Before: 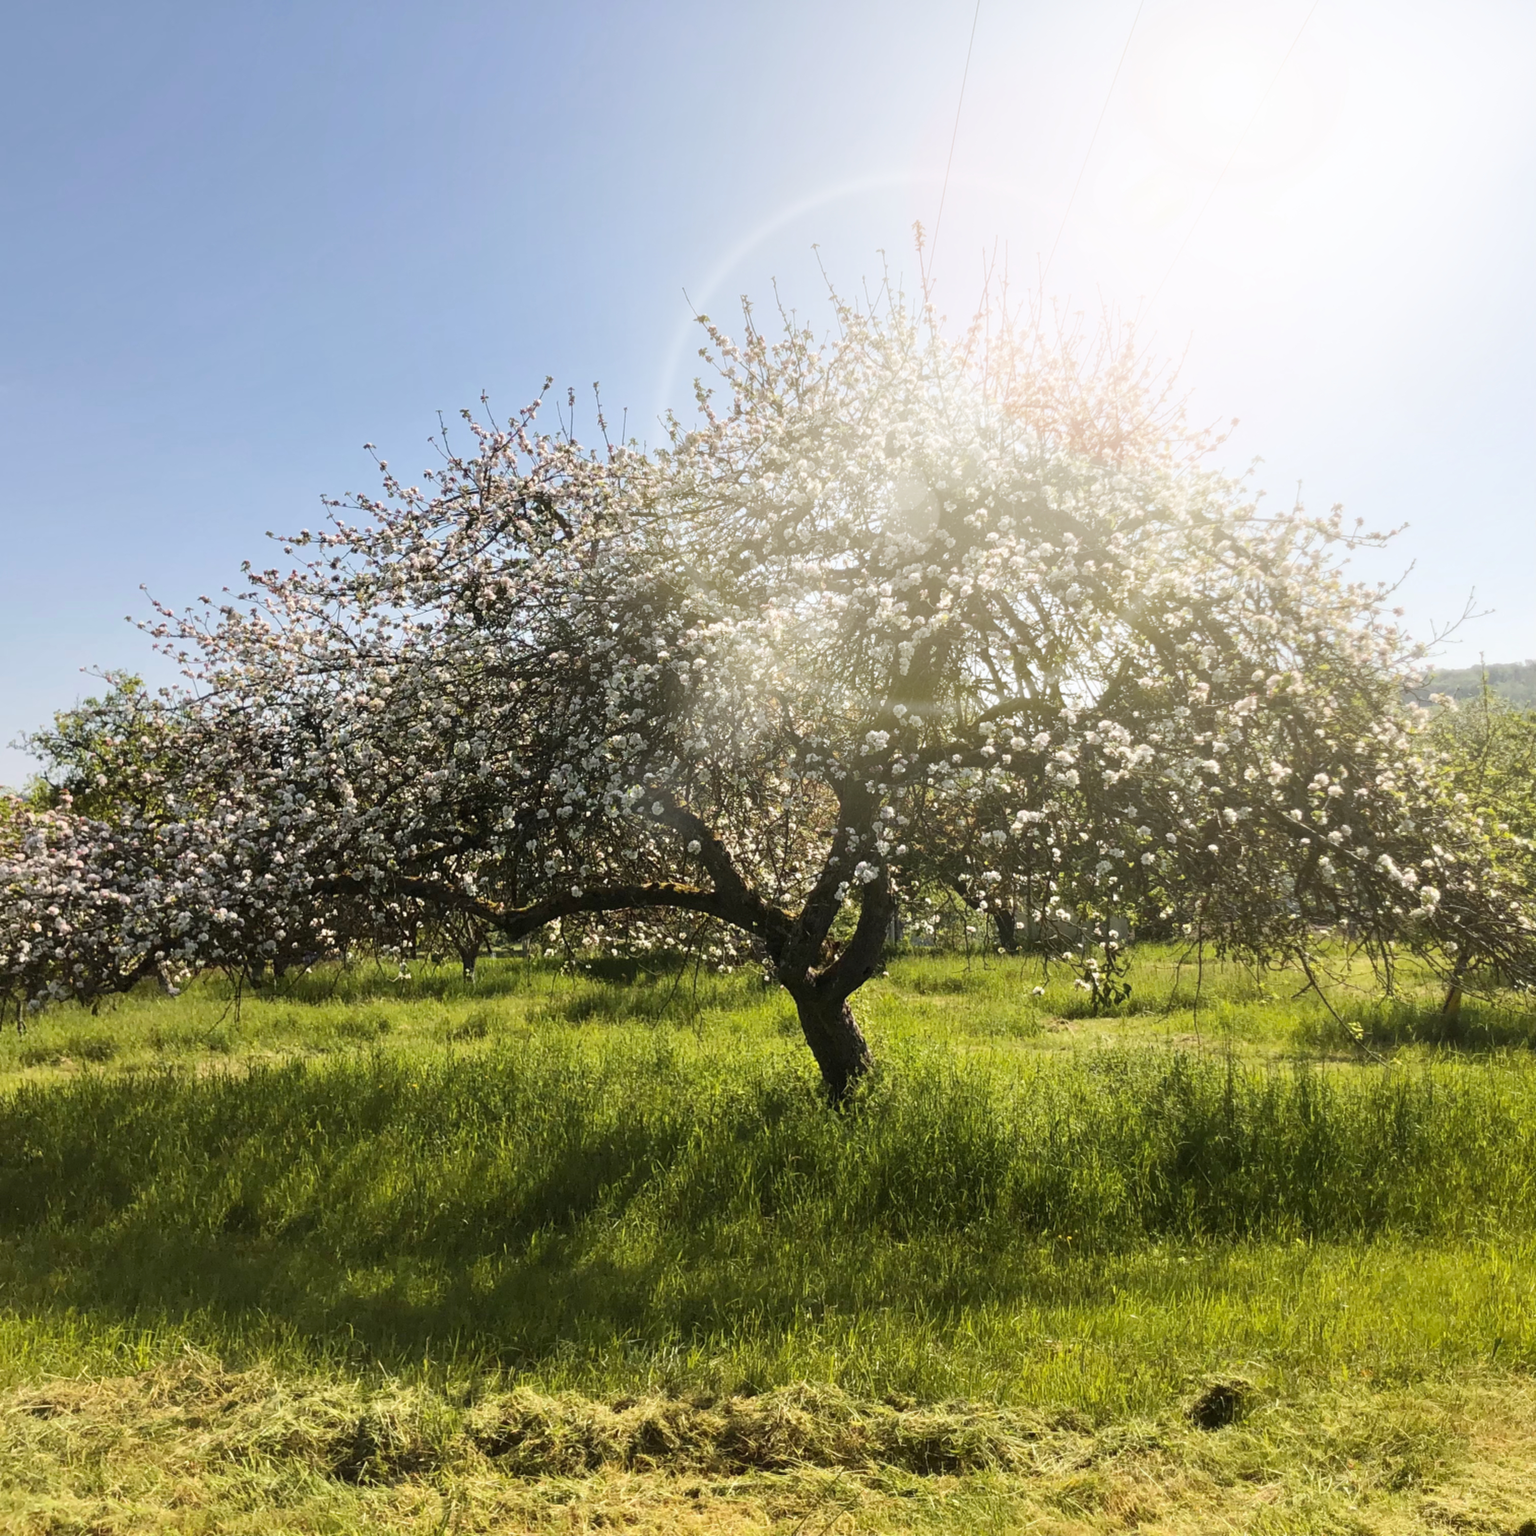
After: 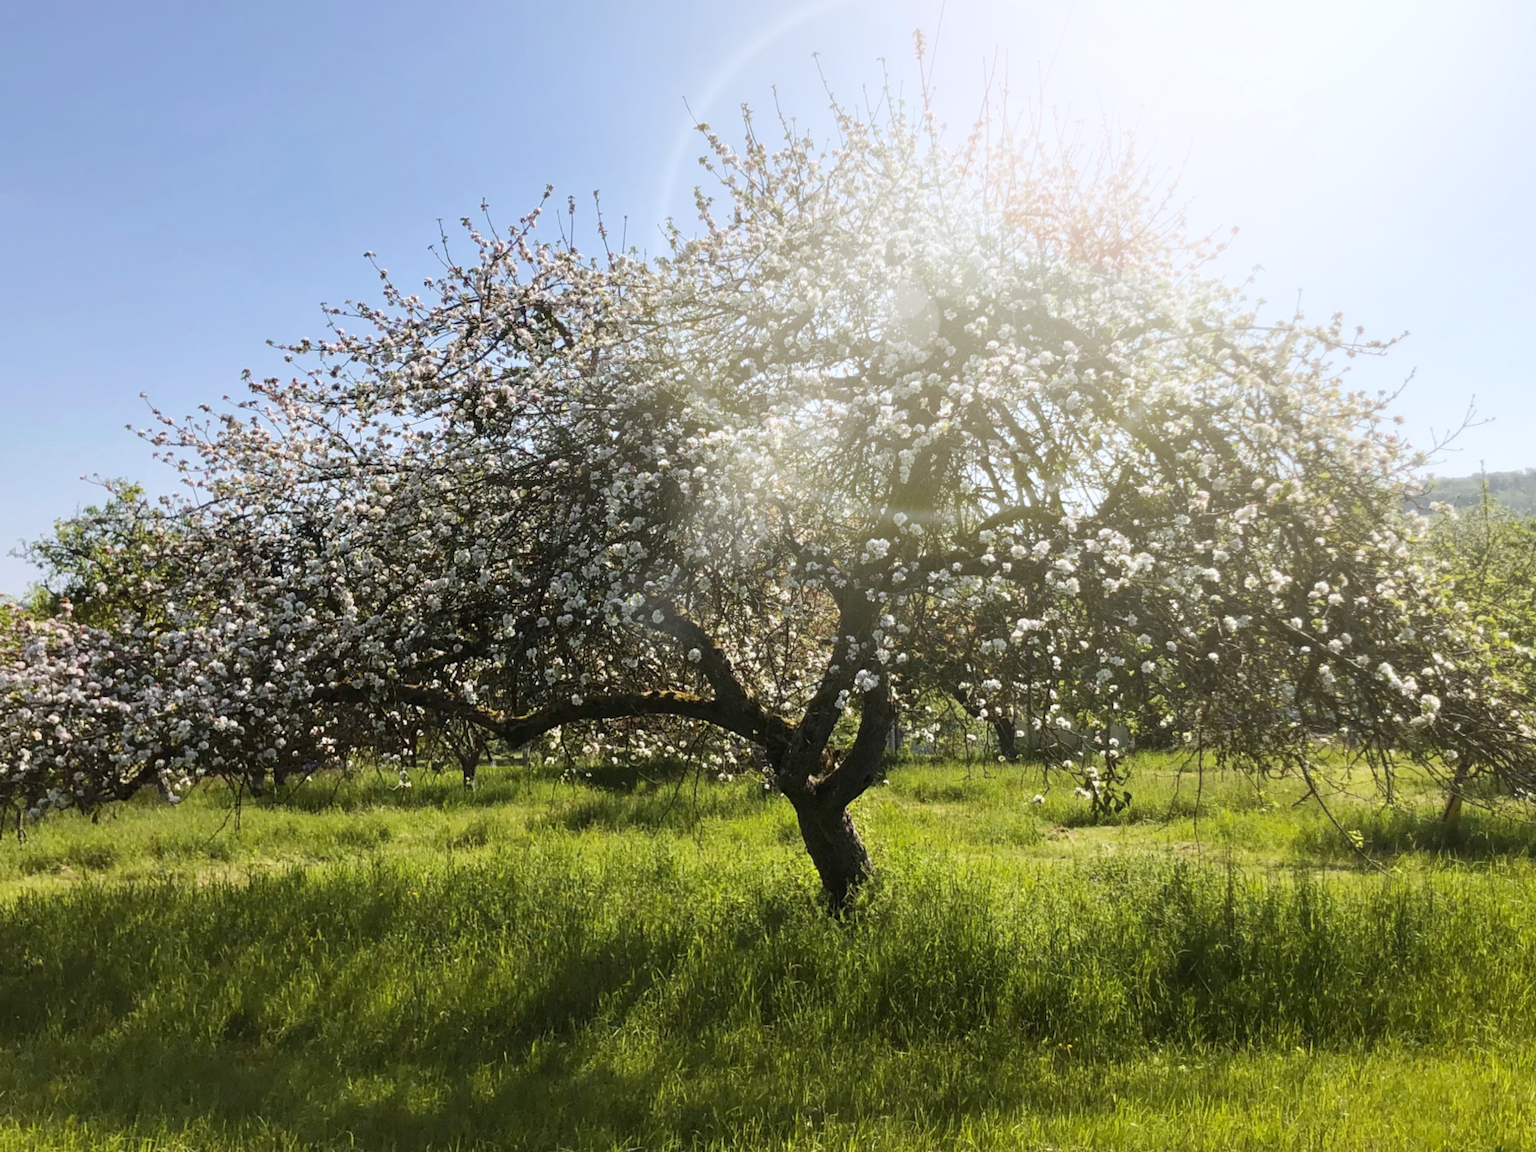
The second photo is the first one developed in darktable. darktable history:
white balance: red 0.976, blue 1.04
crop and rotate: top 12.5%, bottom 12.5%
